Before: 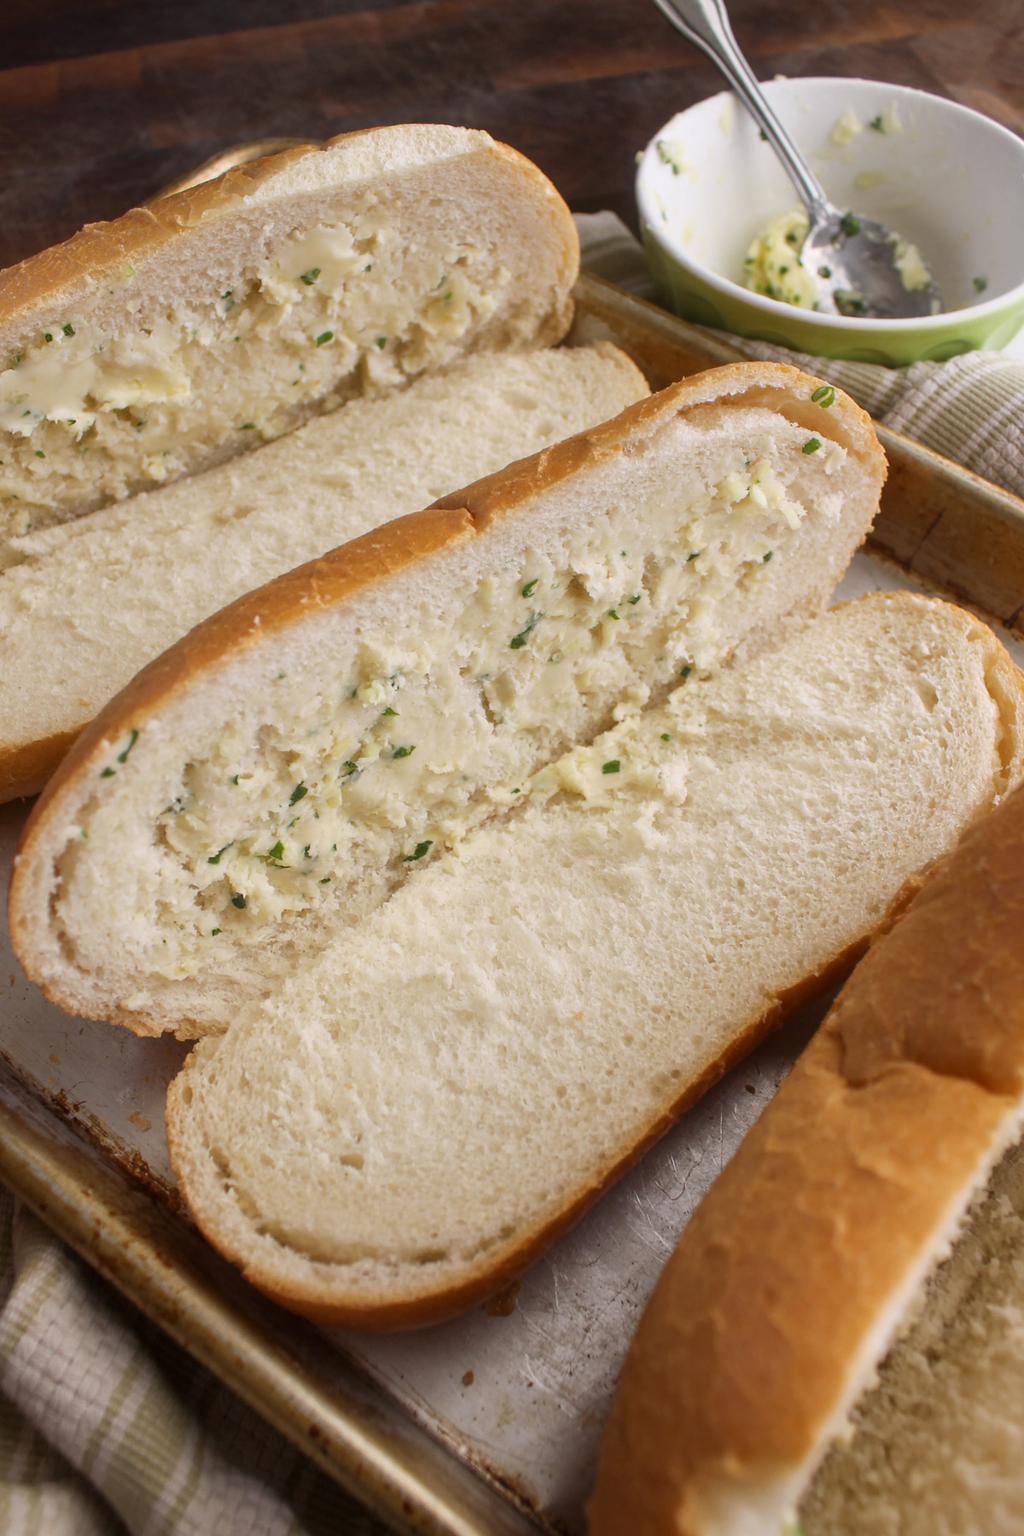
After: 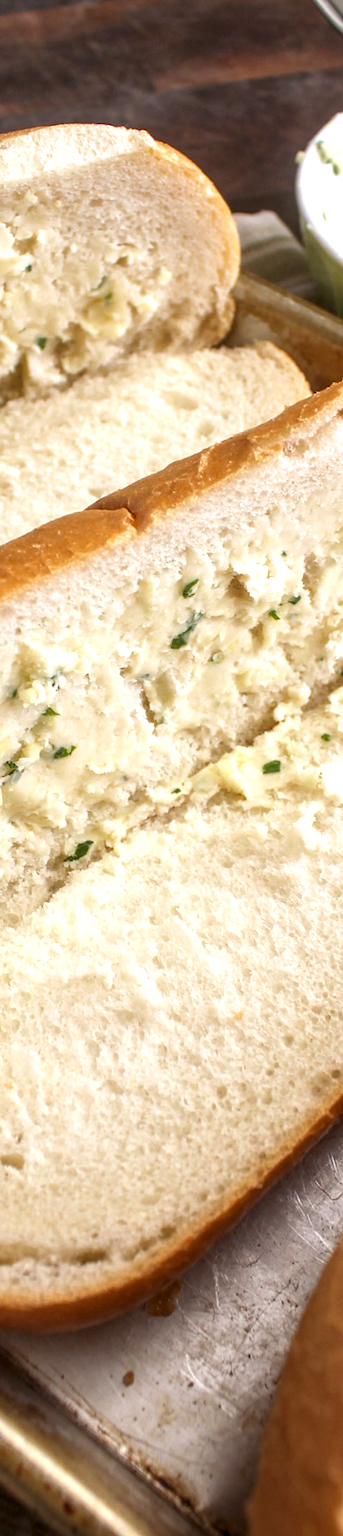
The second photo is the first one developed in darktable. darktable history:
exposure: black level correction 0, exposure 0.694 EV, compensate exposure bias true, compensate highlight preservation false
crop: left 33.172%, right 33.295%
local contrast: highlights 33%, detail 135%
